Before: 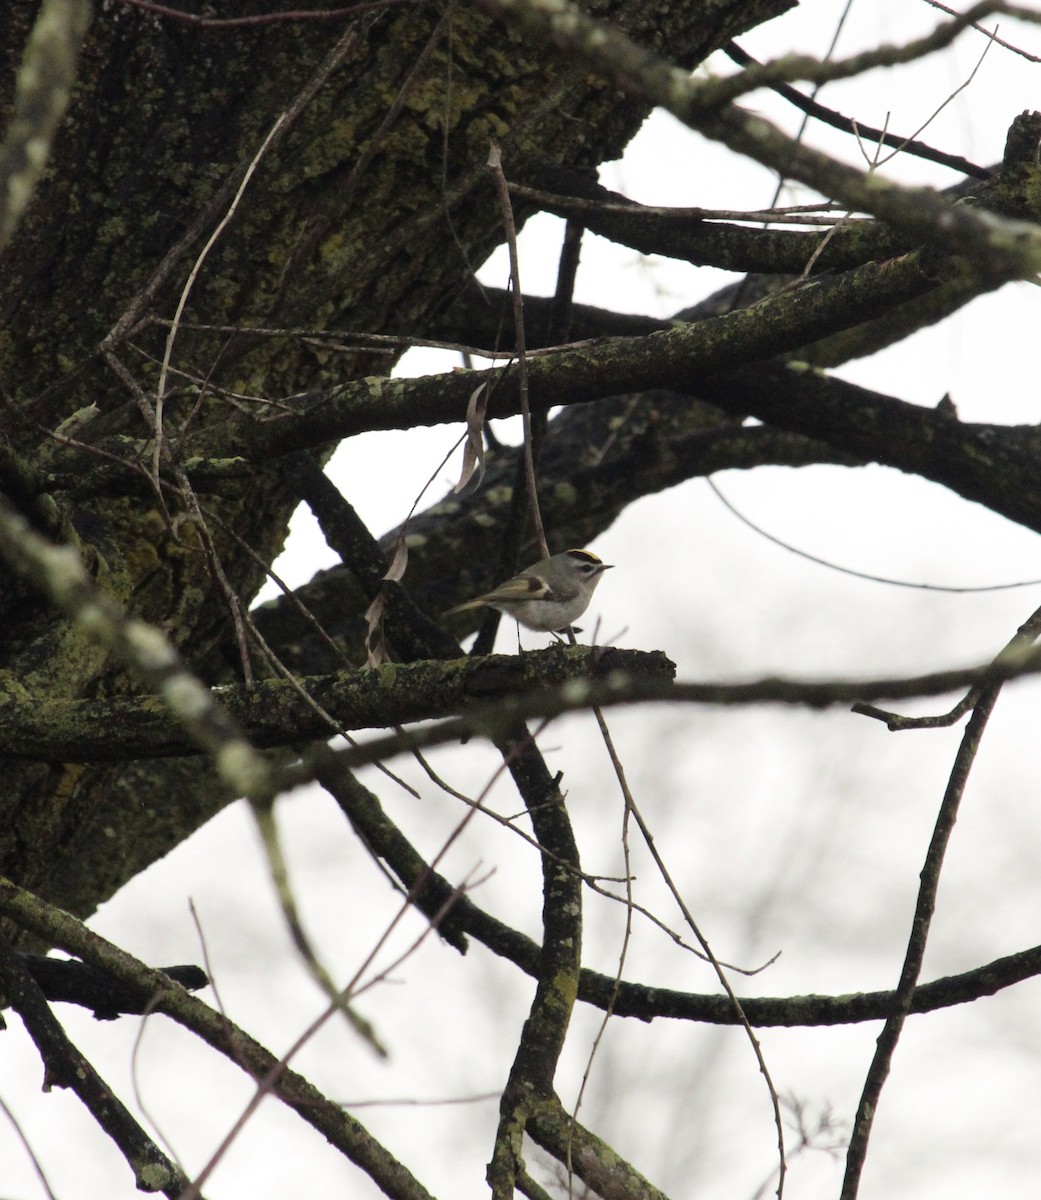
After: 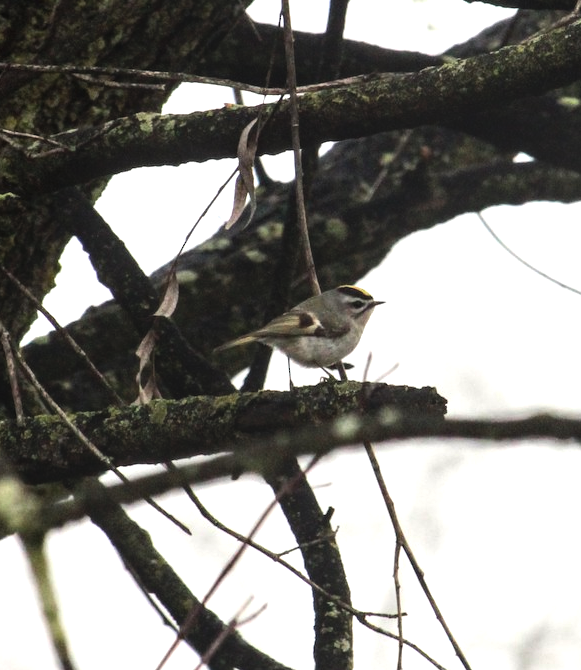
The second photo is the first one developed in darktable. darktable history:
crop and rotate: left 22.13%, top 22.054%, right 22.026%, bottom 22.102%
local contrast: on, module defaults
tone equalizer: -8 EV -0.75 EV, -7 EV -0.7 EV, -6 EV -0.6 EV, -5 EV -0.4 EV, -3 EV 0.4 EV, -2 EV 0.6 EV, -1 EV 0.7 EV, +0 EV 0.75 EV, edges refinement/feathering 500, mask exposure compensation -1.57 EV, preserve details no
